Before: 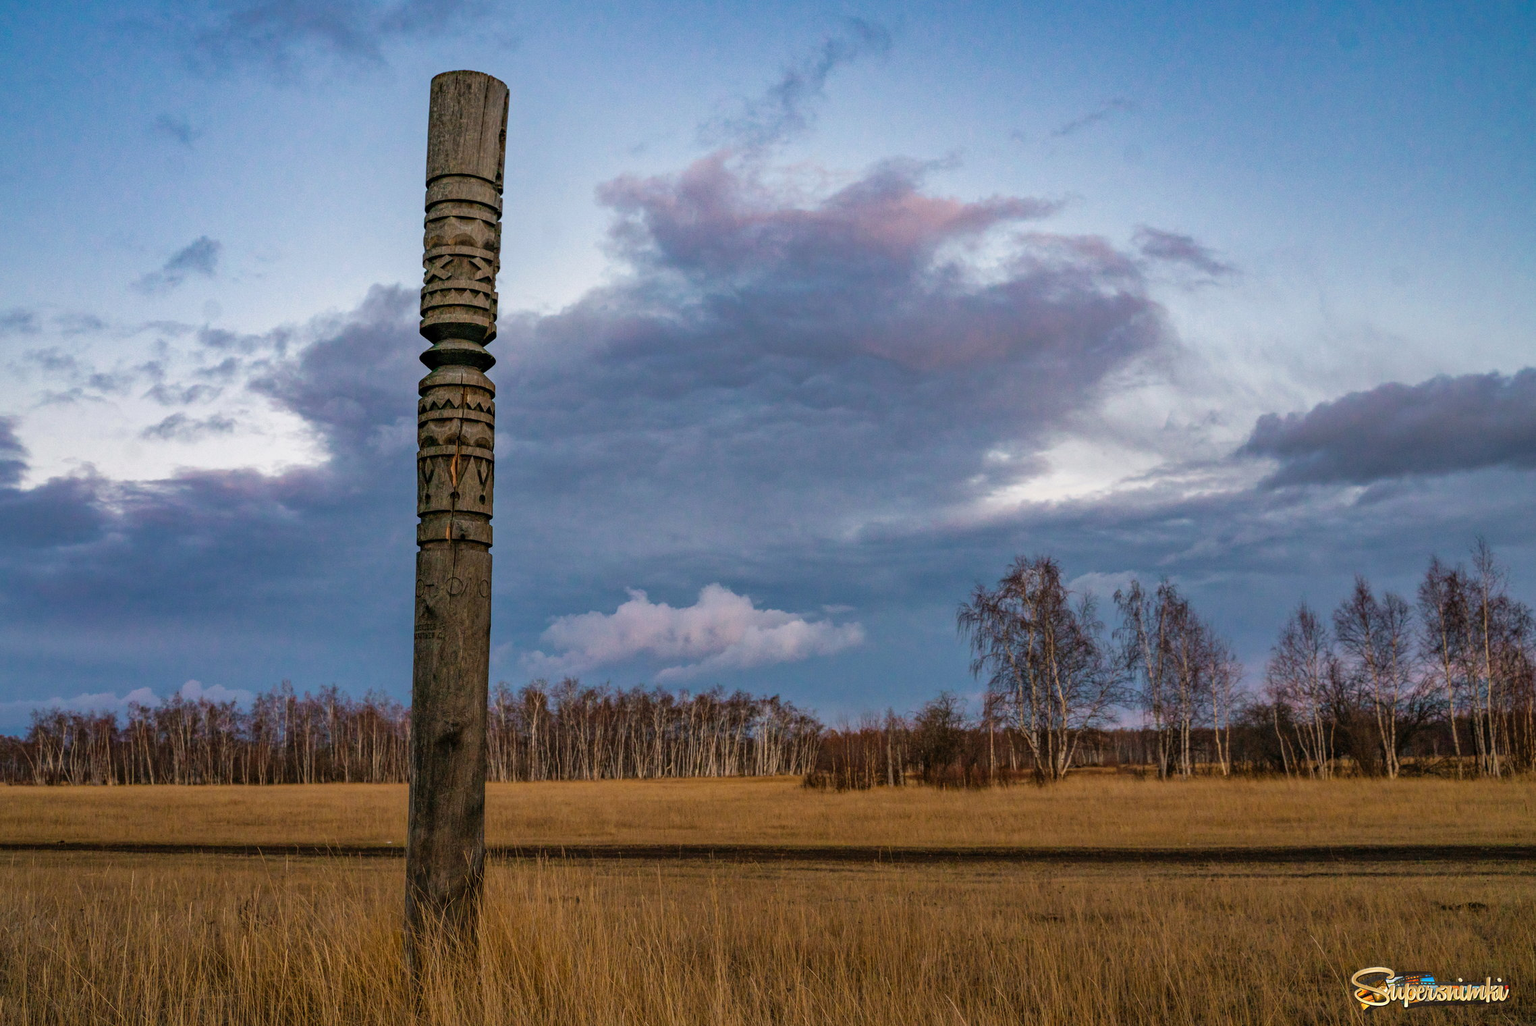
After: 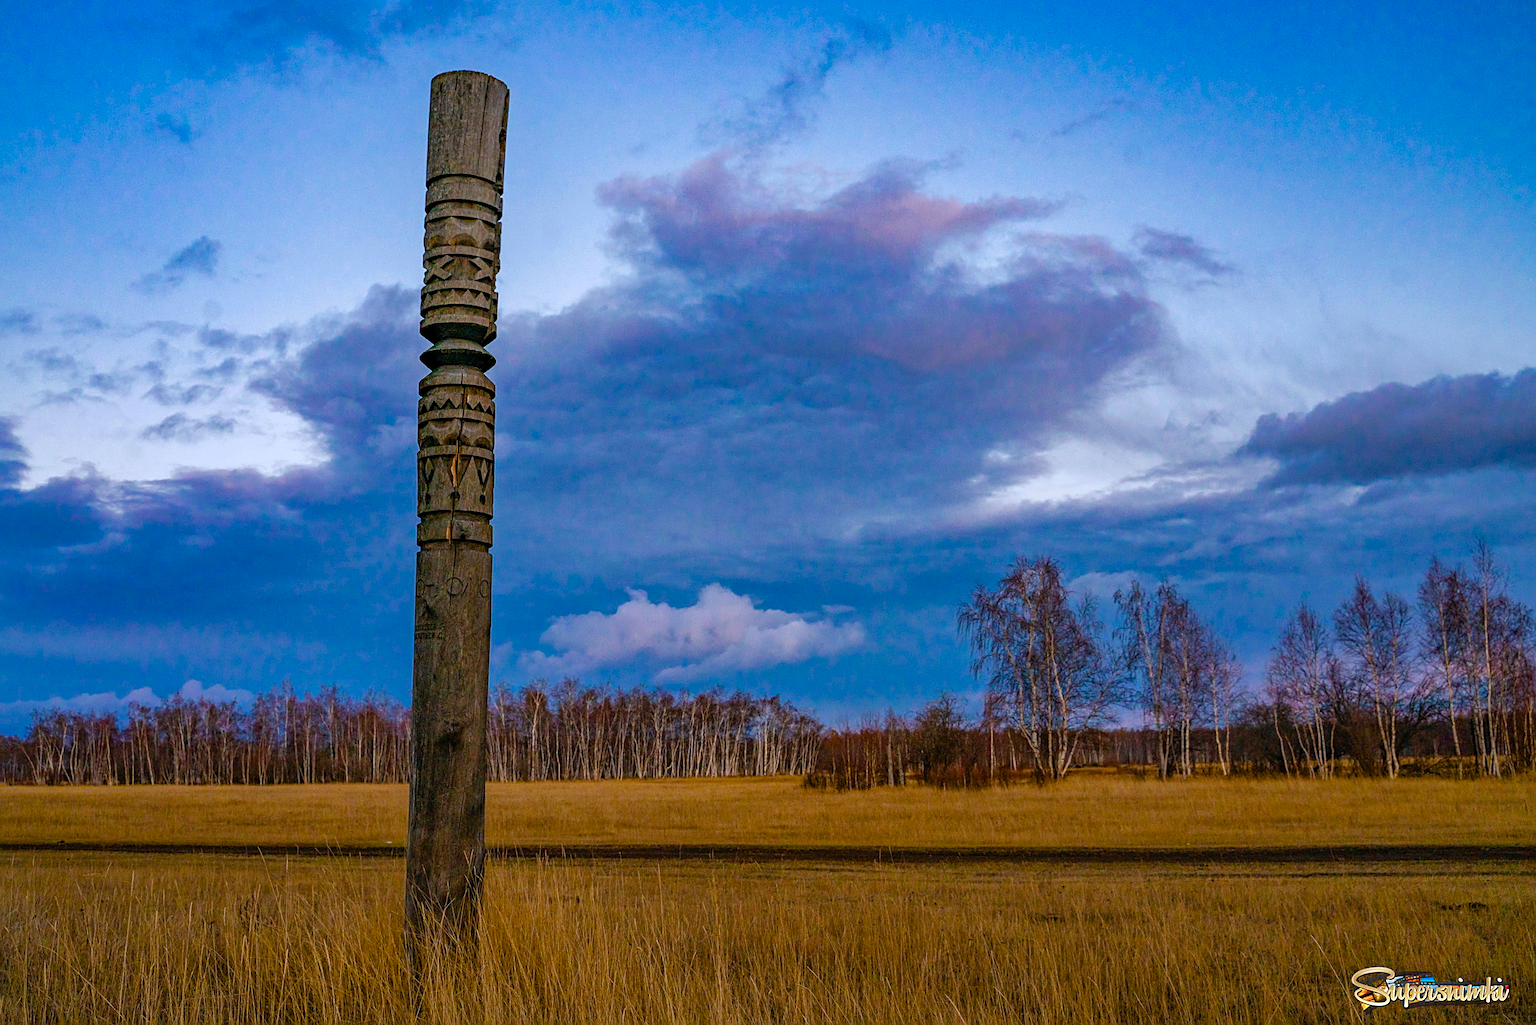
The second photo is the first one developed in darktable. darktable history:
color calibration: output R [0.994, 0.059, -0.119, 0], output G [-0.036, 1.09, -0.119, 0], output B [0.078, -0.108, 0.961, 0], illuminant custom, x 0.371, y 0.382, temperature 4281.14 K
color balance rgb: perceptual saturation grading › global saturation 20%, perceptual saturation grading › highlights -25%, perceptual saturation grading › shadows 50%
sharpen: on, module defaults
